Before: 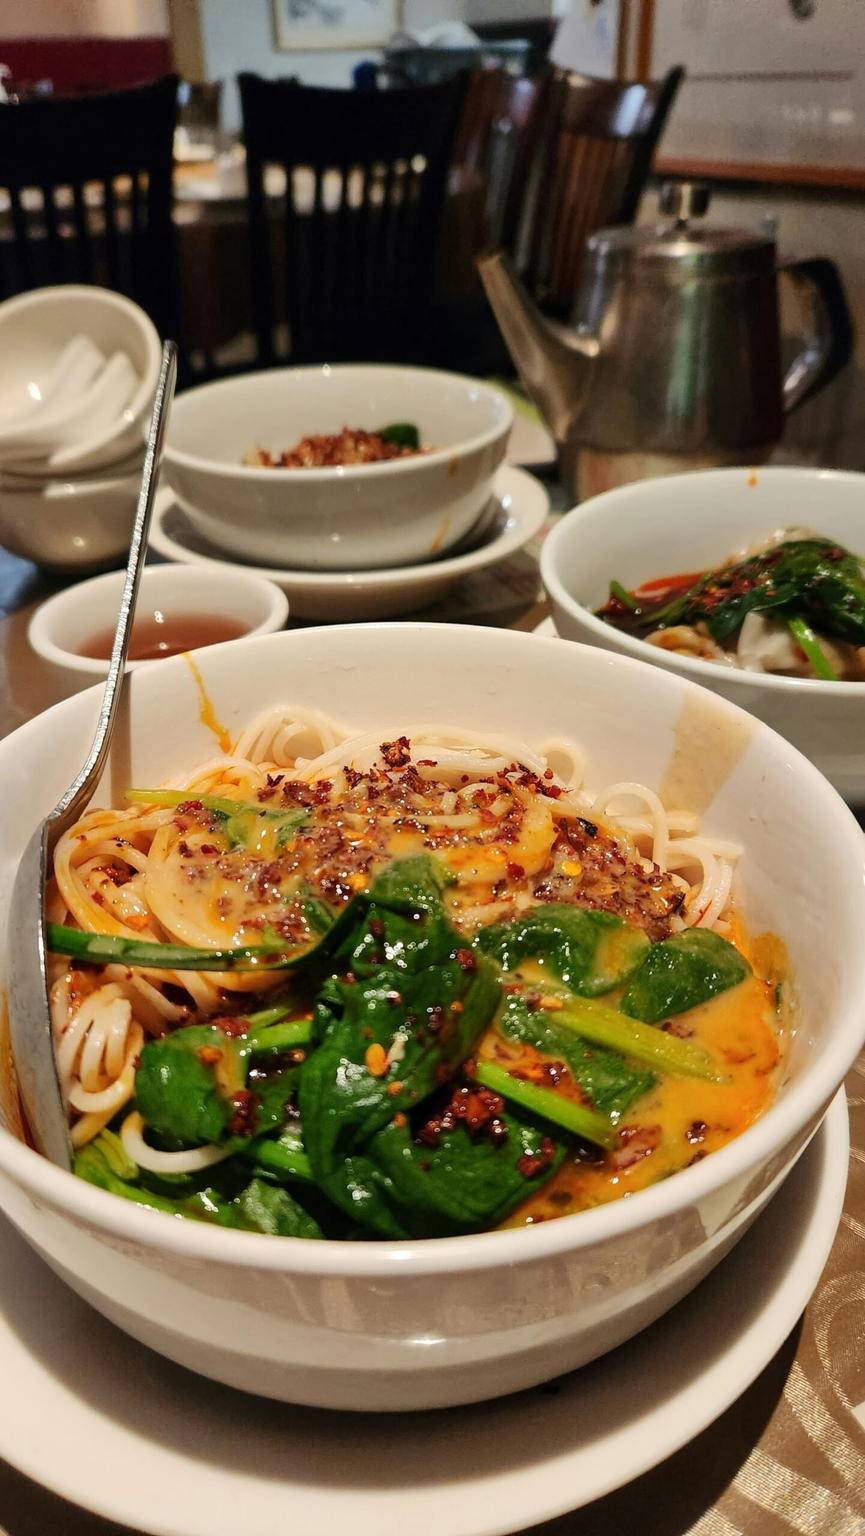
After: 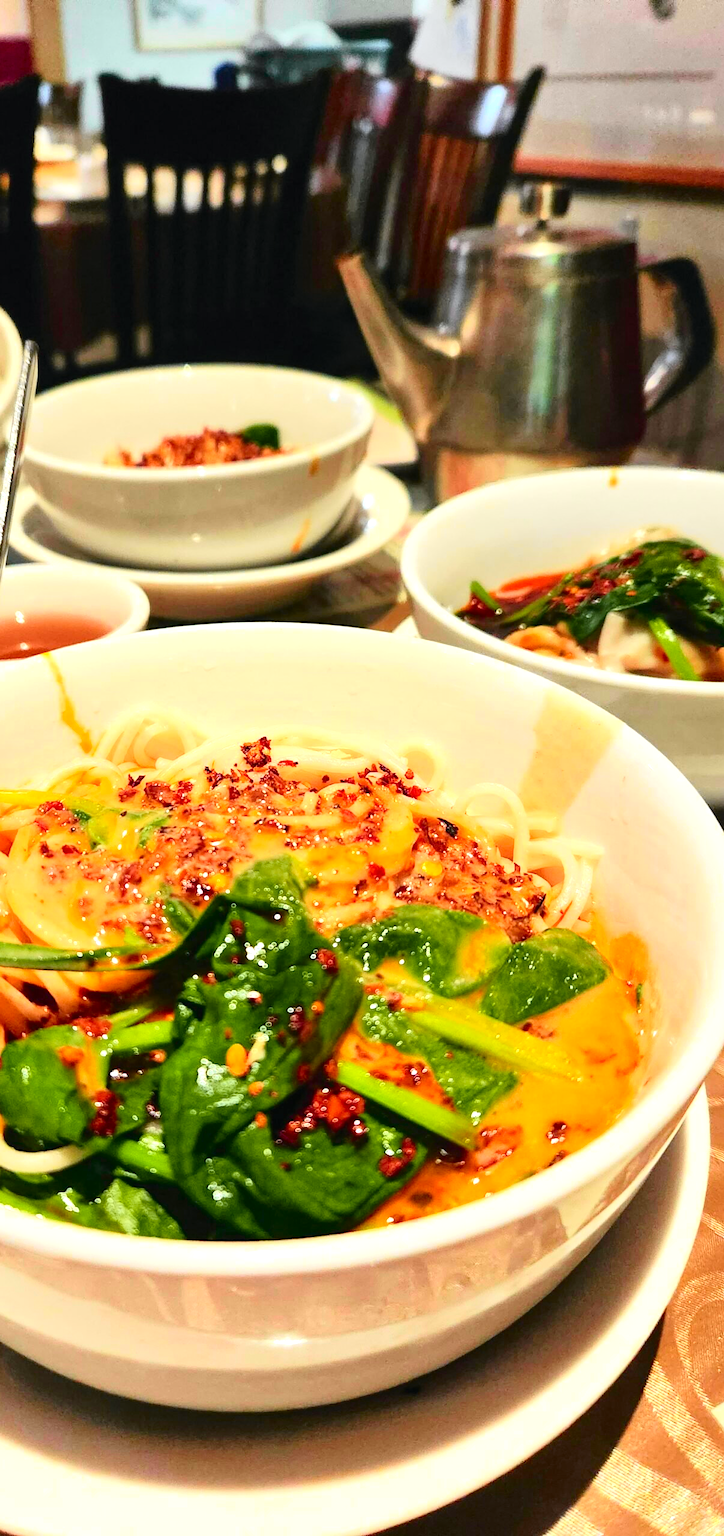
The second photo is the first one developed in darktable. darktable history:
white balance: red 0.982, blue 1.018
tone equalizer: on, module defaults
tone curve: curves: ch0 [(0, 0.013) (0.137, 0.121) (0.326, 0.386) (0.489, 0.573) (0.663, 0.749) (0.854, 0.897) (1, 0.974)]; ch1 [(0, 0) (0.366, 0.367) (0.475, 0.453) (0.494, 0.493) (0.504, 0.497) (0.544, 0.579) (0.562, 0.619) (0.622, 0.694) (1, 1)]; ch2 [(0, 0) (0.333, 0.346) (0.375, 0.375) (0.424, 0.43) (0.476, 0.492) (0.502, 0.503) (0.533, 0.541) (0.572, 0.615) (0.605, 0.656) (0.641, 0.709) (1, 1)], color space Lab, independent channels, preserve colors none
crop: left 16.145%
exposure: black level correction 0, exposure 0.95 EV, compensate exposure bias true, compensate highlight preservation false
